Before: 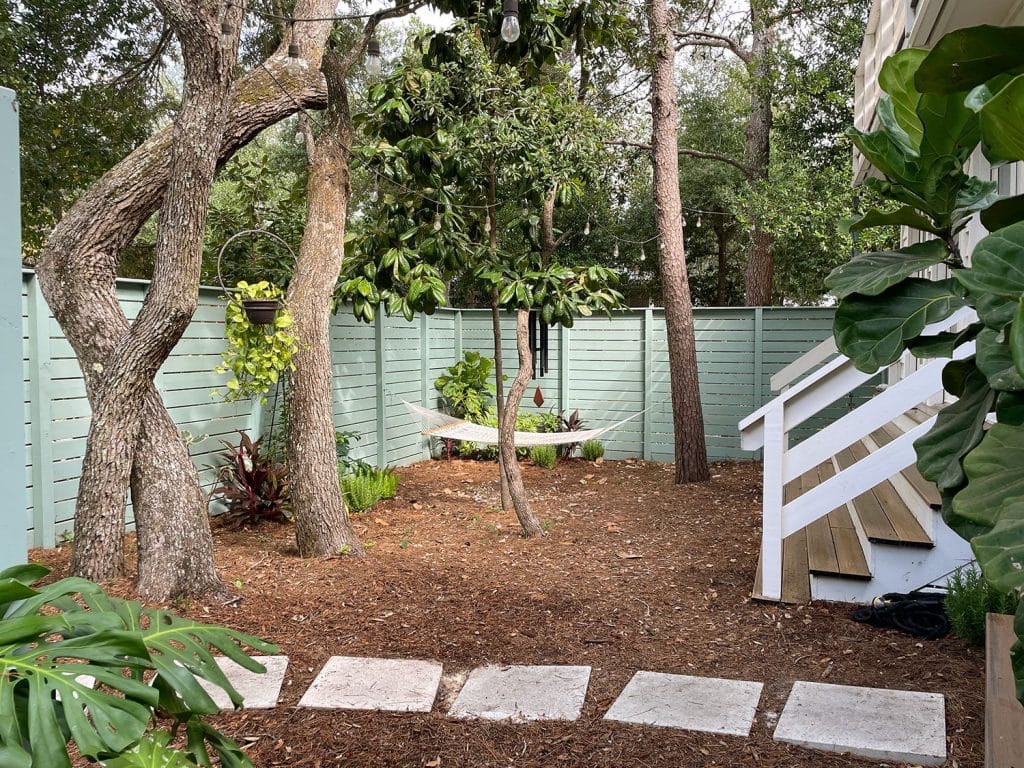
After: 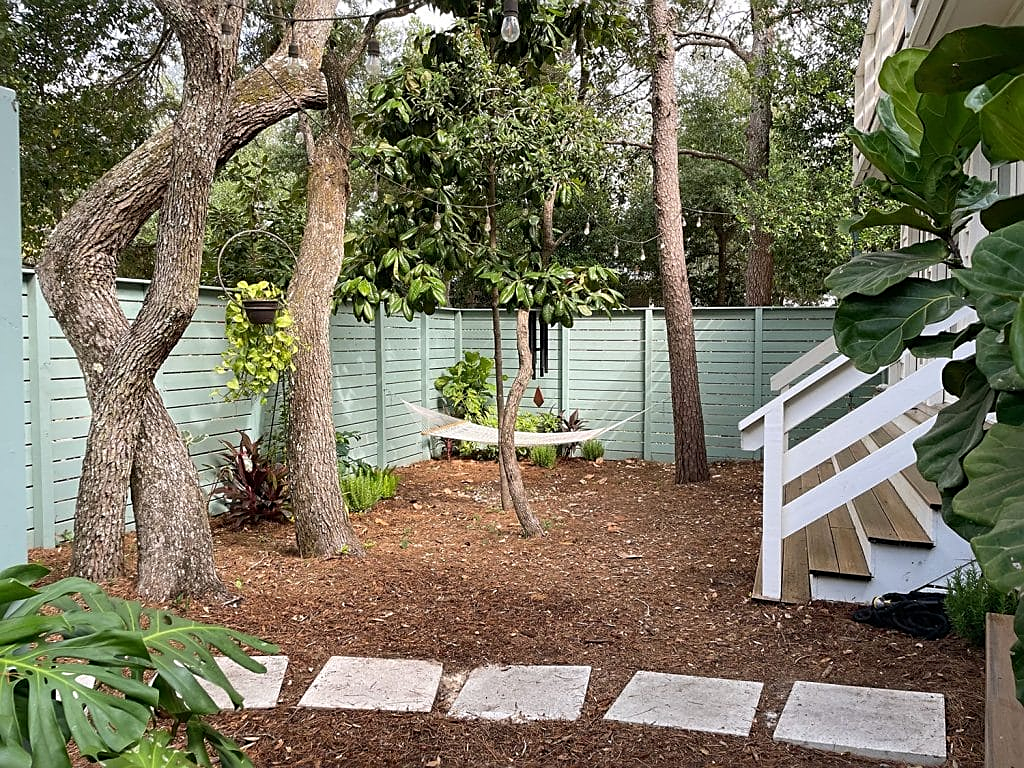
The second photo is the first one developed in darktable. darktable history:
sharpen: on, module defaults
shadows and highlights: shadows -23.08, highlights 46.15, soften with gaussian
